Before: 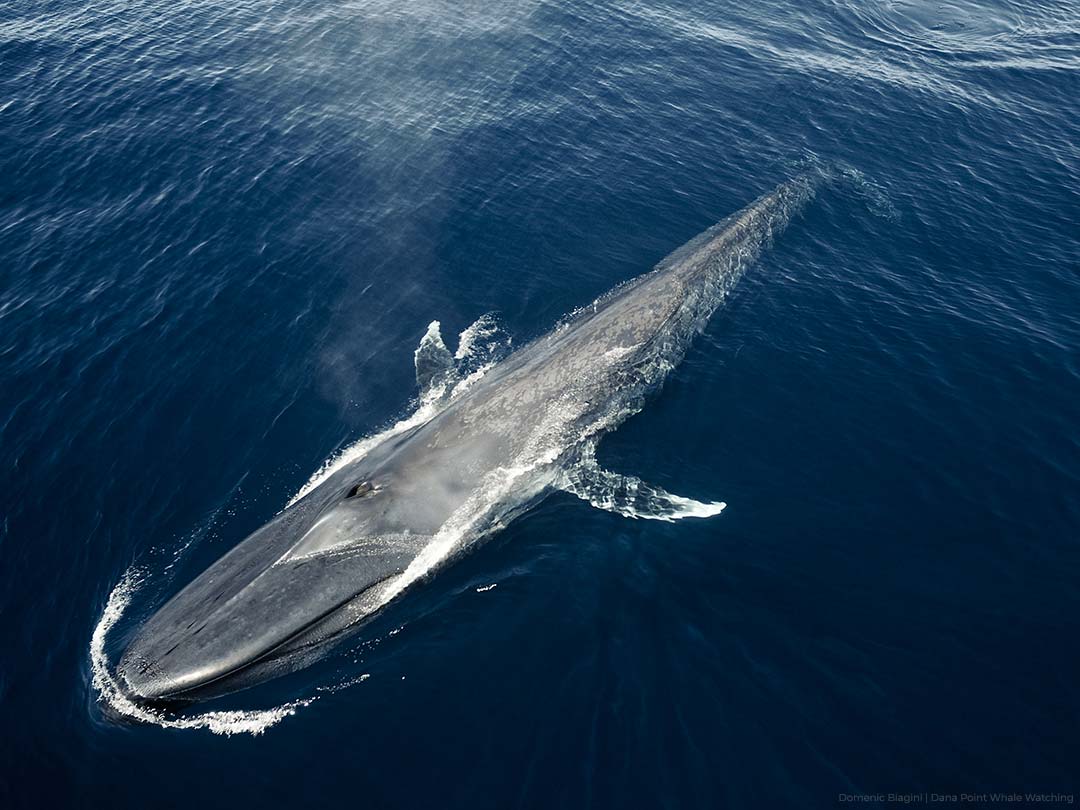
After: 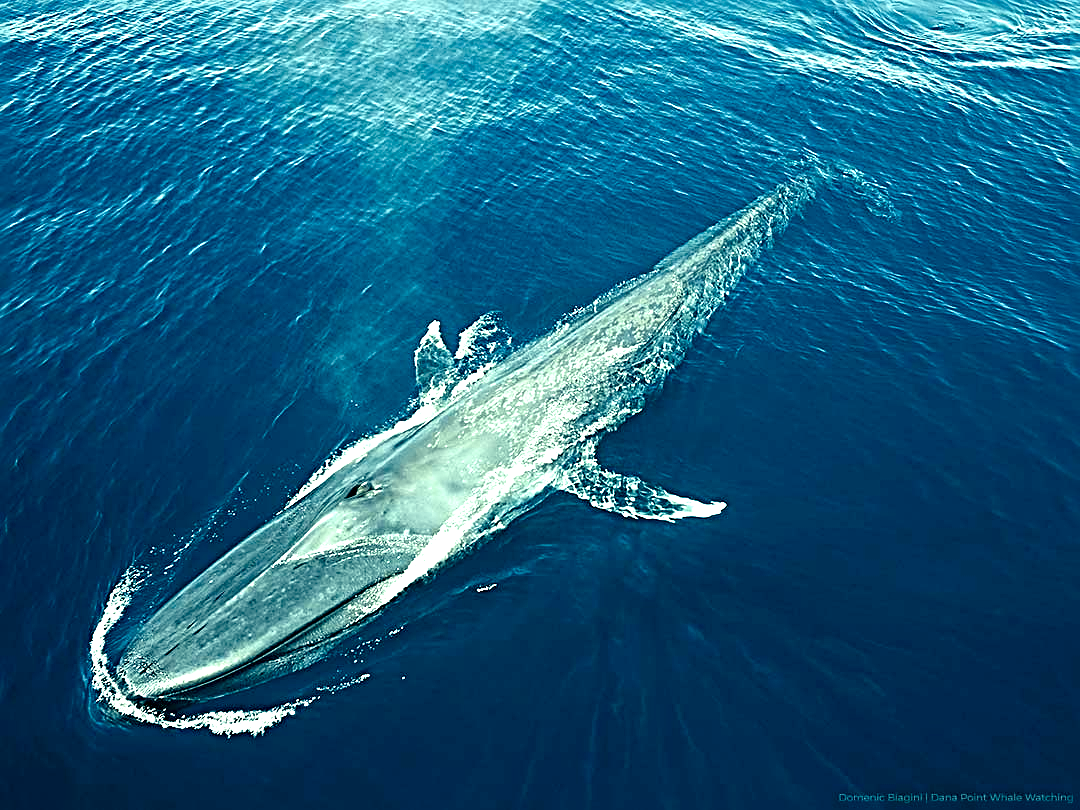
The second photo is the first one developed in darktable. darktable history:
sharpen: radius 3.69, amount 0.928
color correction: highlights a* -20.08, highlights b* 9.8, shadows a* -20.4, shadows b* -10.76
exposure: exposure 1.089 EV, compensate highlight preservation false
white balance: red 1.004, blue 1.024
